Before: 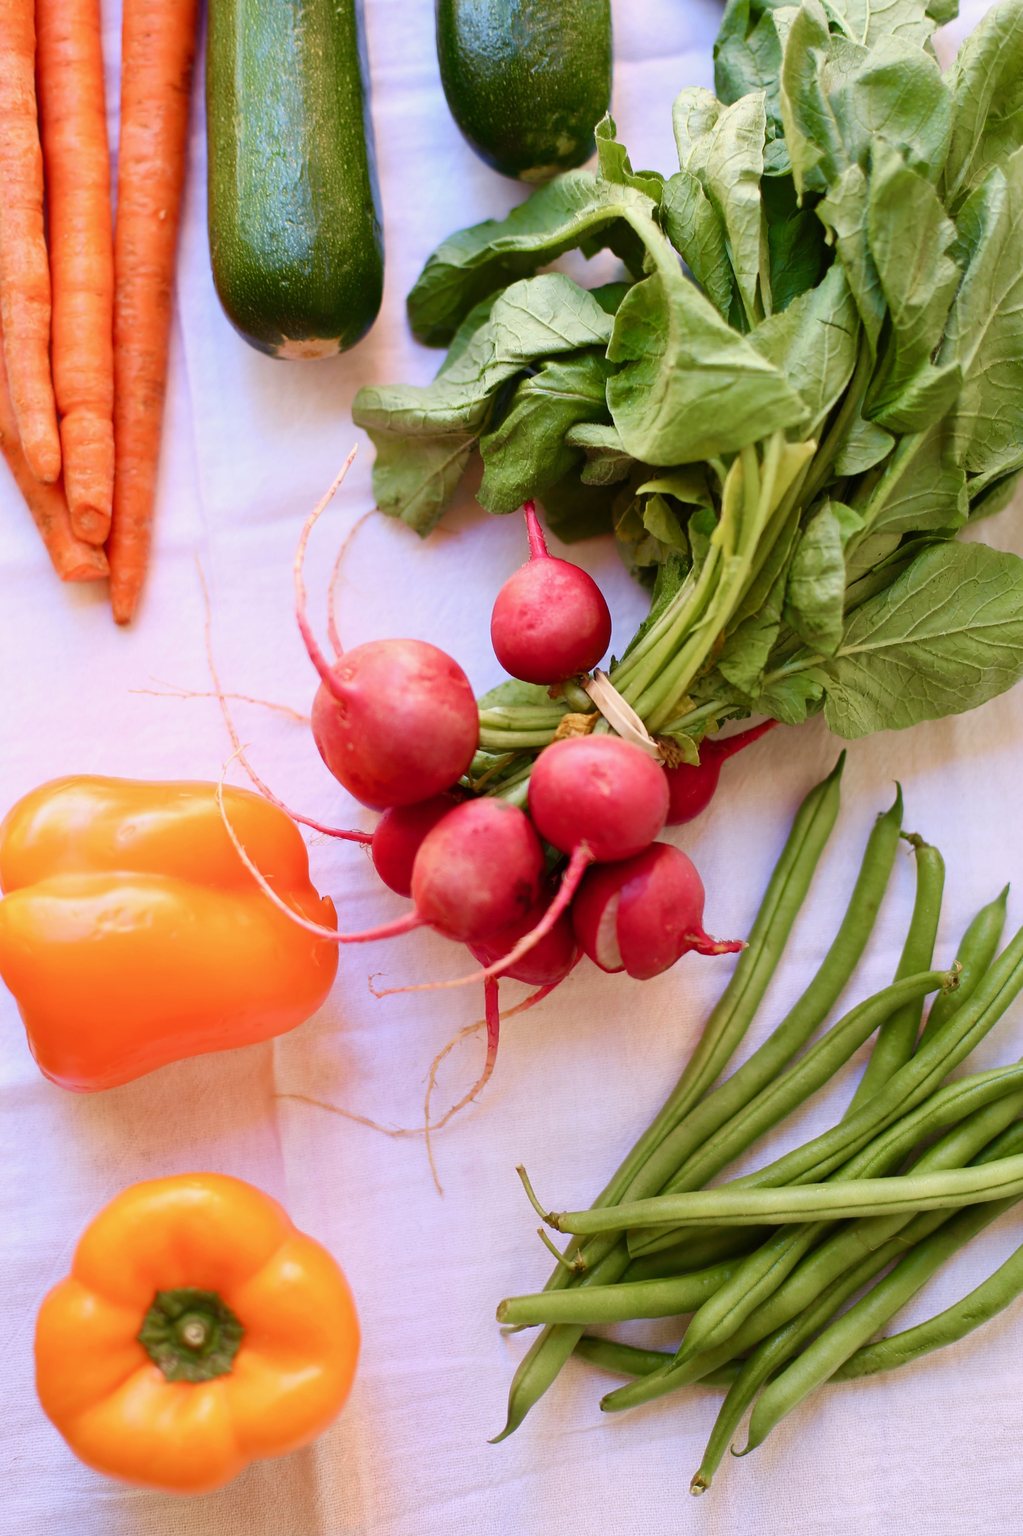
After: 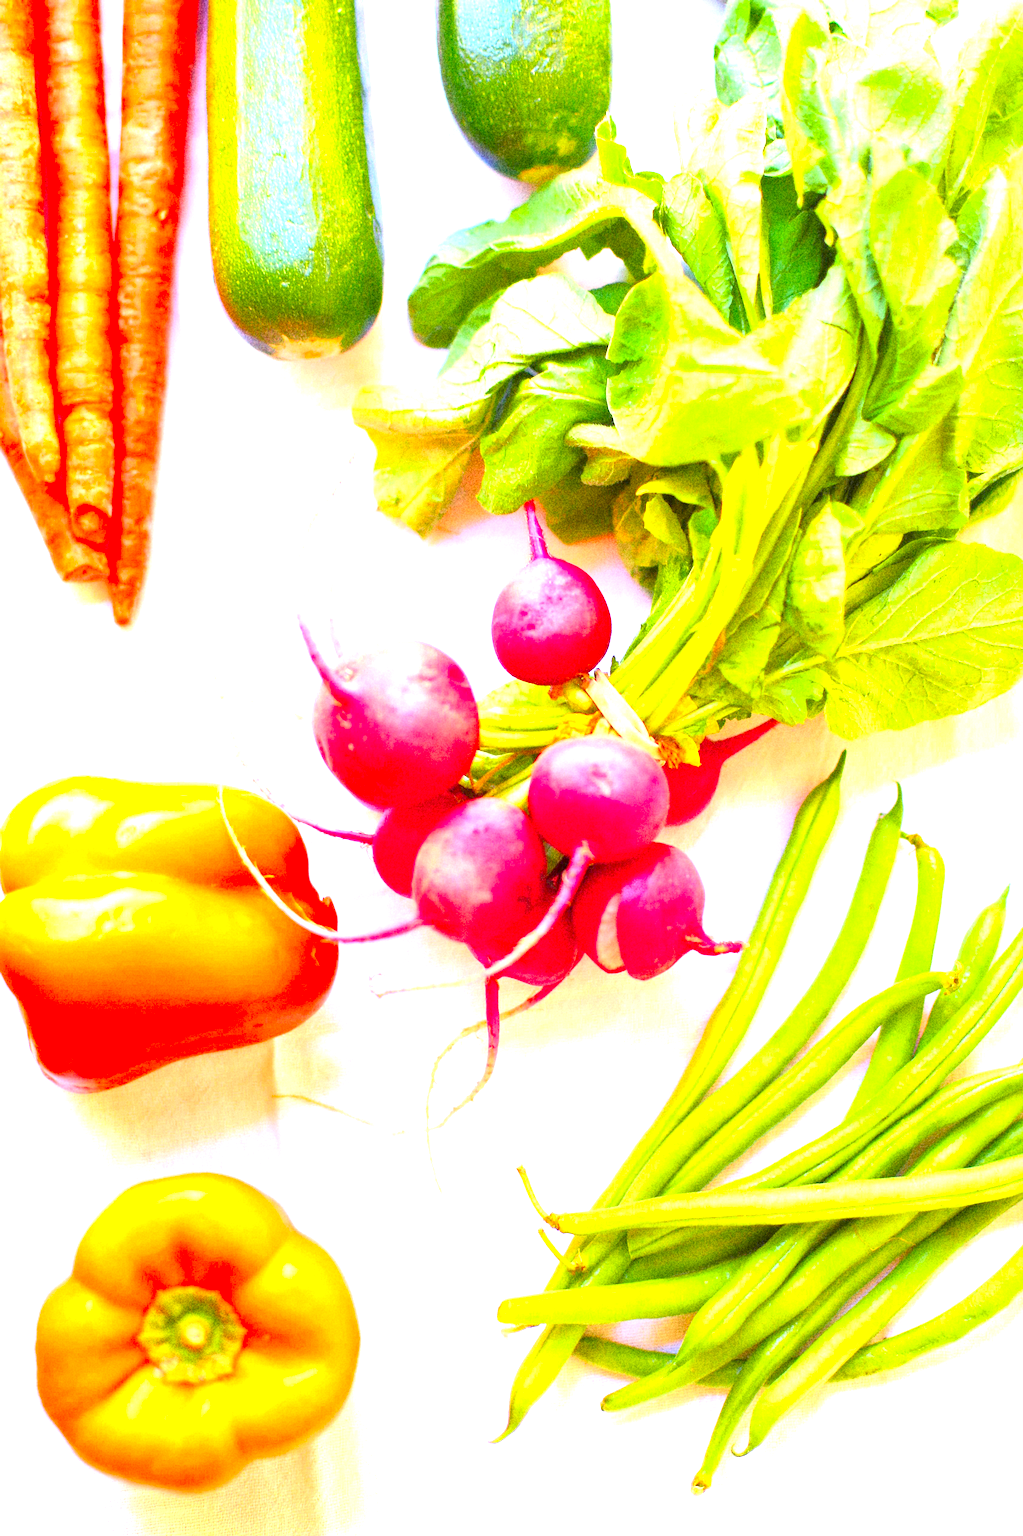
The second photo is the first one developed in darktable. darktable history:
exposure: exposure 2 EV, compensate highlight preservation false
tone equalizer: -7 EV 0.15 EV, -6 EV 0.6 EV, -5 EV 1.15 EV, -4 EV 1.33 EV, -3 EV 1.15 EV, -2 EV 0.6 EV, -1 EV 0.15 EV, mask exposure compensation -0.5 EV
grain: coarseness 14.49 ISO, strength 48.04%, mid-tones bias 35%
color zones: curves: ch0 [(0.224, 0.526) (0.75, 0.5)]; ch1 [(0.055, 0.526) (0.224, 0.761) (0.377, 0.526) (0.75, 0.5)]
contrast brightness saturation: contrast 0.2, brightness 0.16, saturation 0.22
